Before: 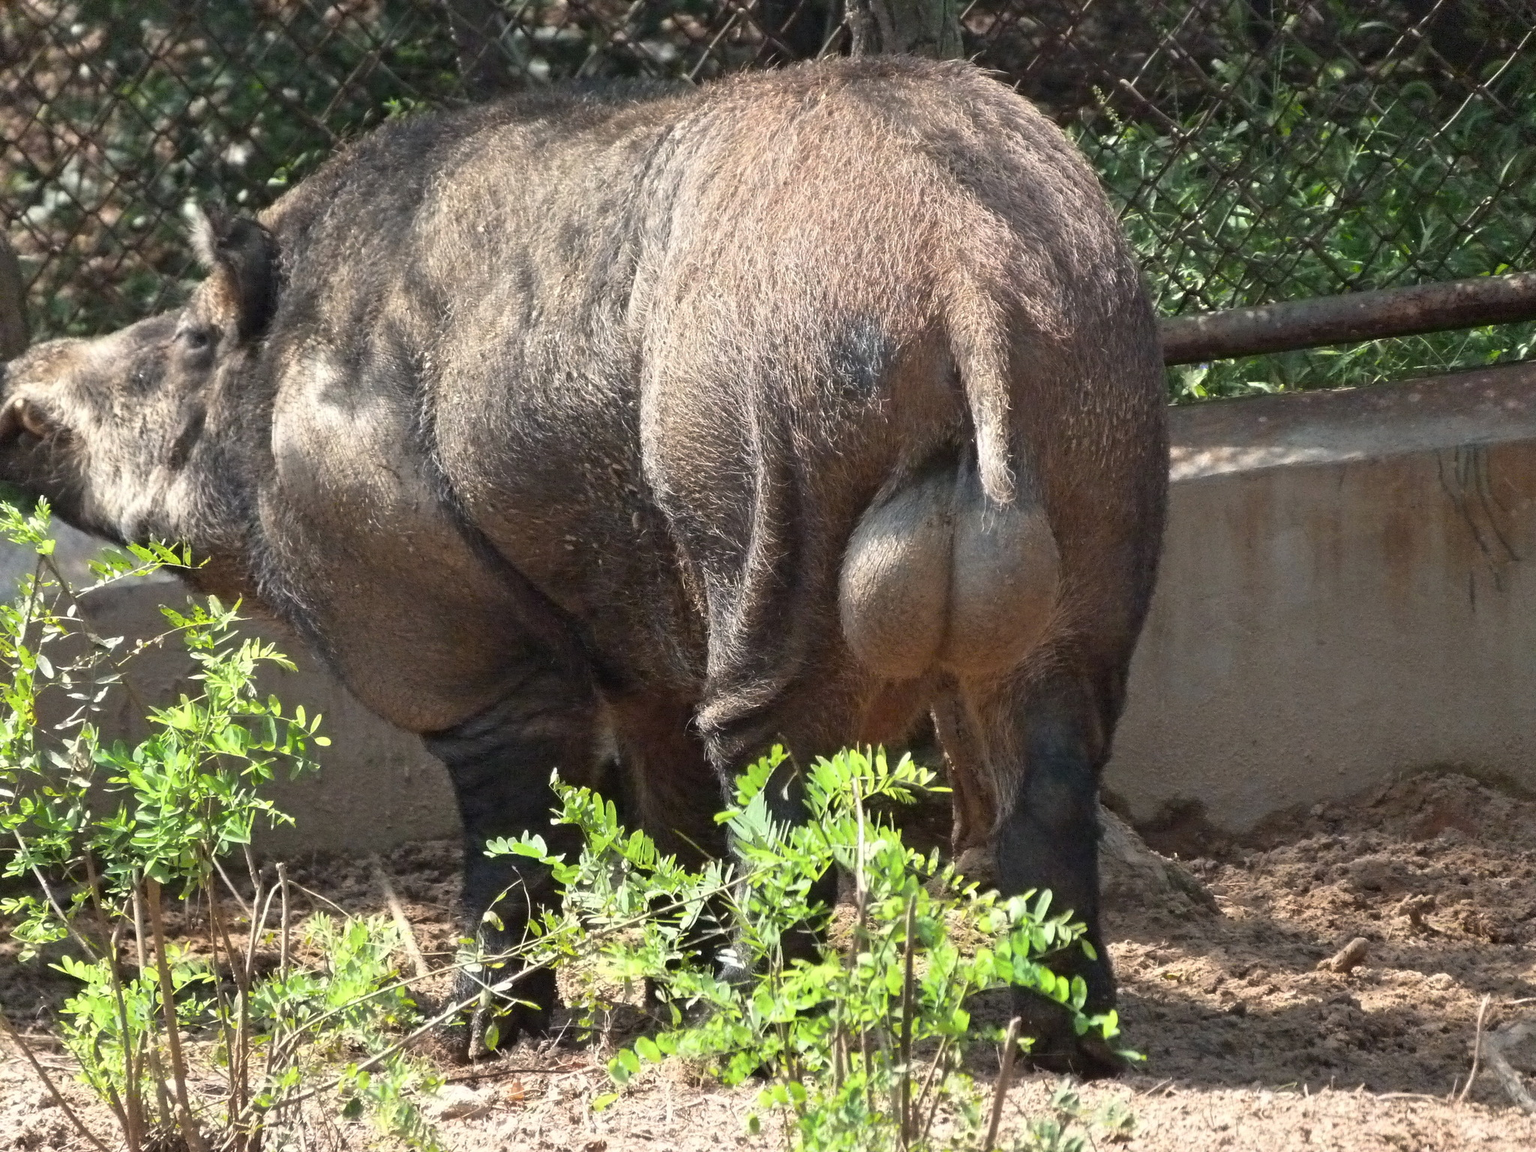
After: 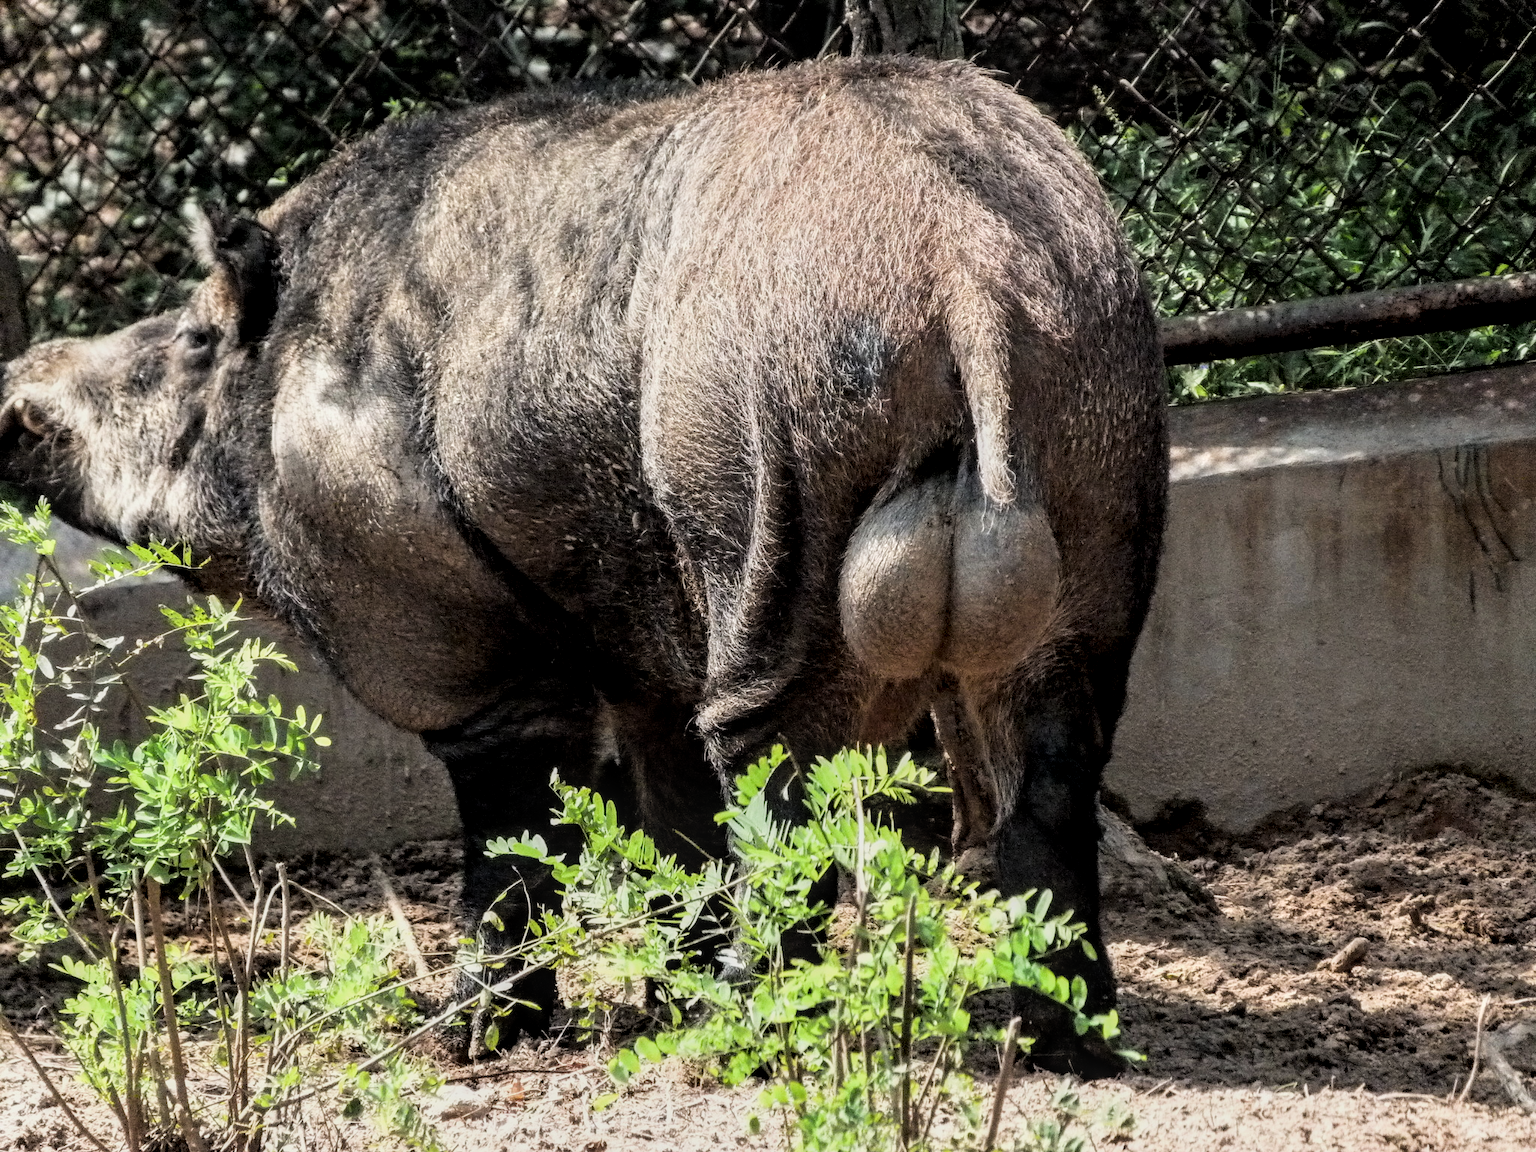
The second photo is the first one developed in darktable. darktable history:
local contrast: highlights 61%, detail 143%, midtone range 0.428
filmic rgb: black relative exposure -5 EV, hardness 2.88, contrast 1.3, highlights saturation mix -30%
